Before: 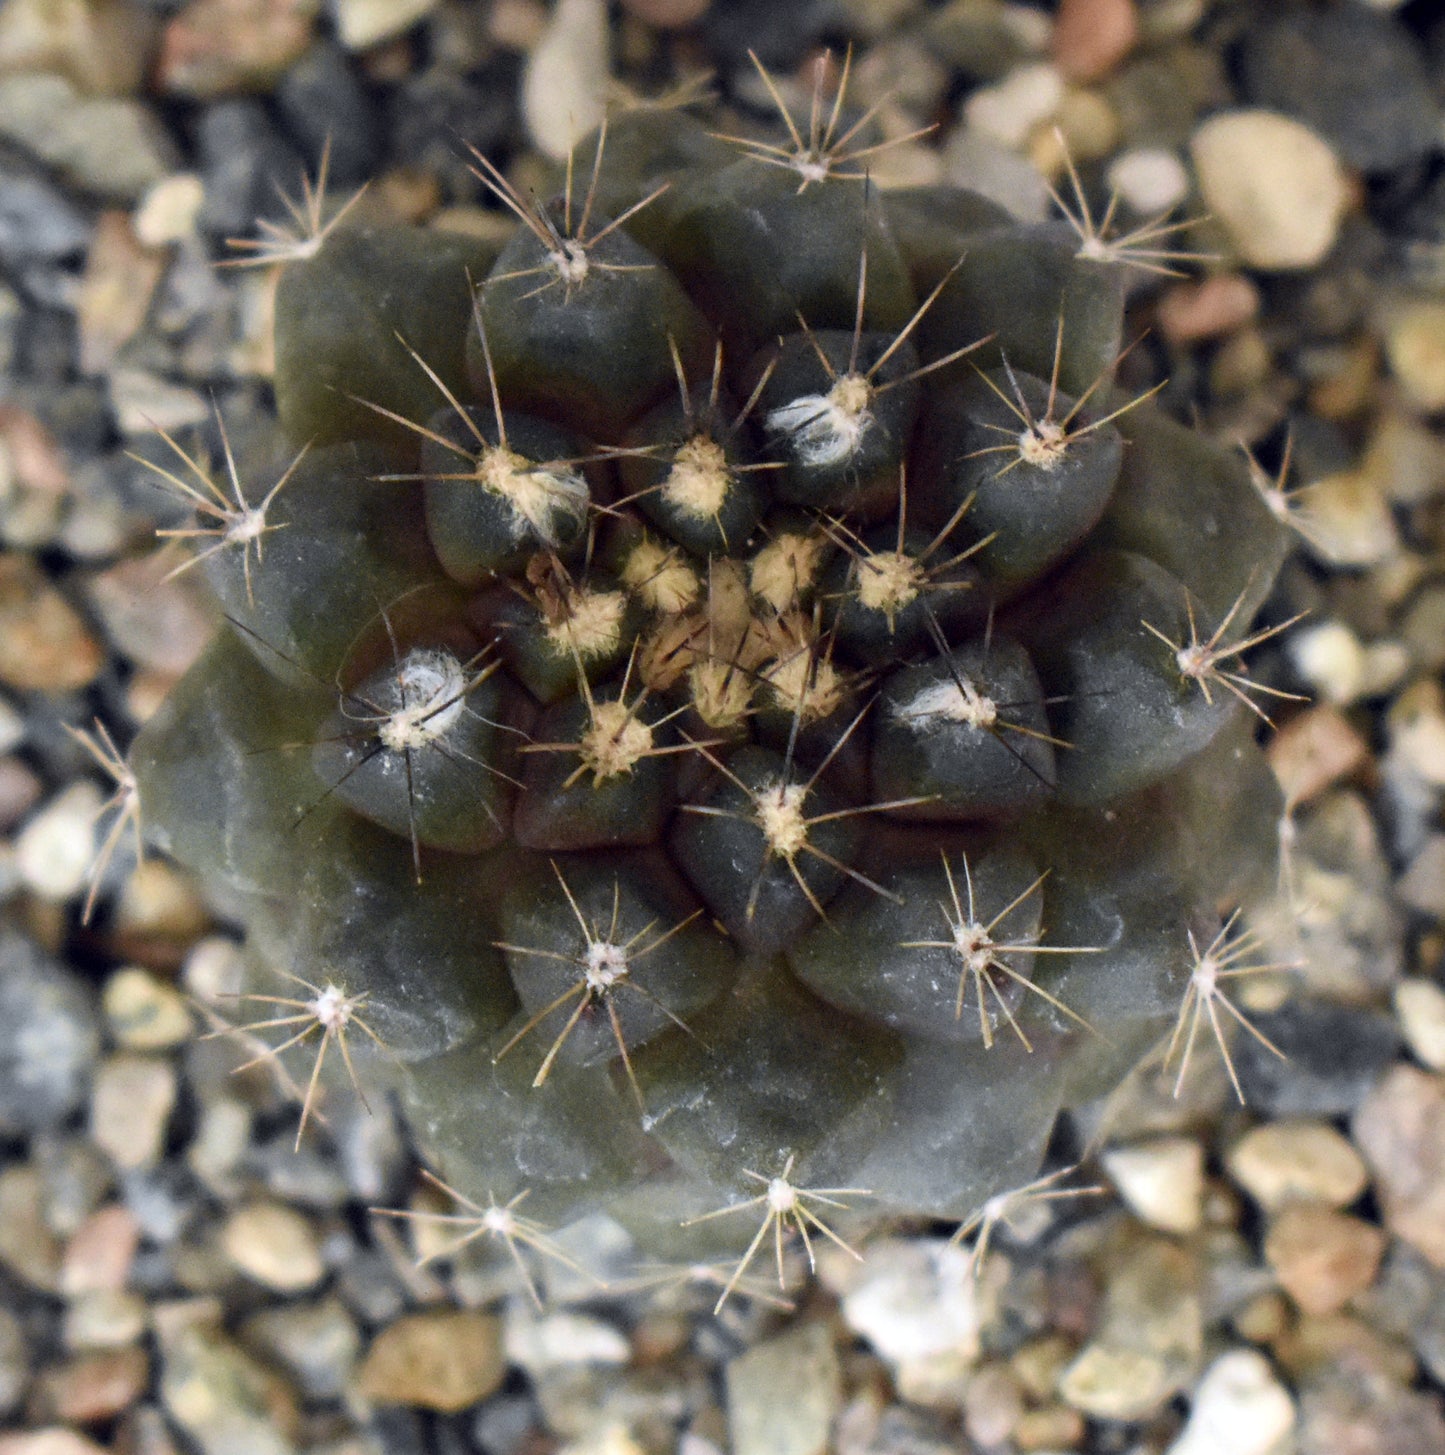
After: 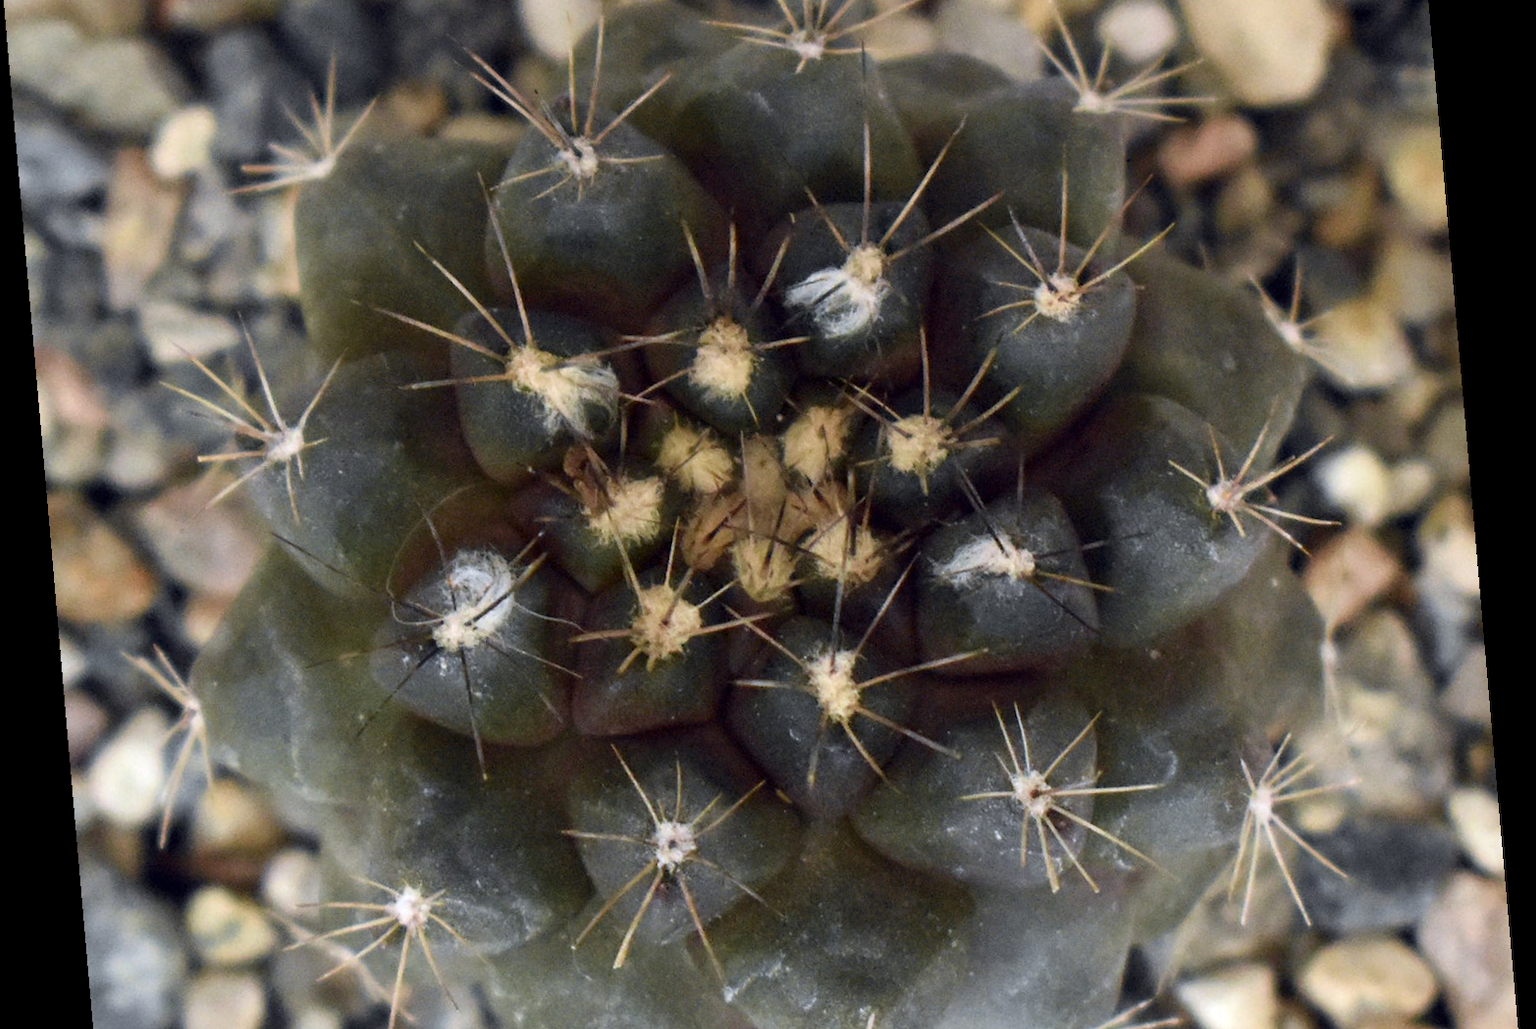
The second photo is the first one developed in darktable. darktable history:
rotate and perspective: rotation -4.98°, automatic cropping off
crop: top 11.166%, bottom 22.168%
